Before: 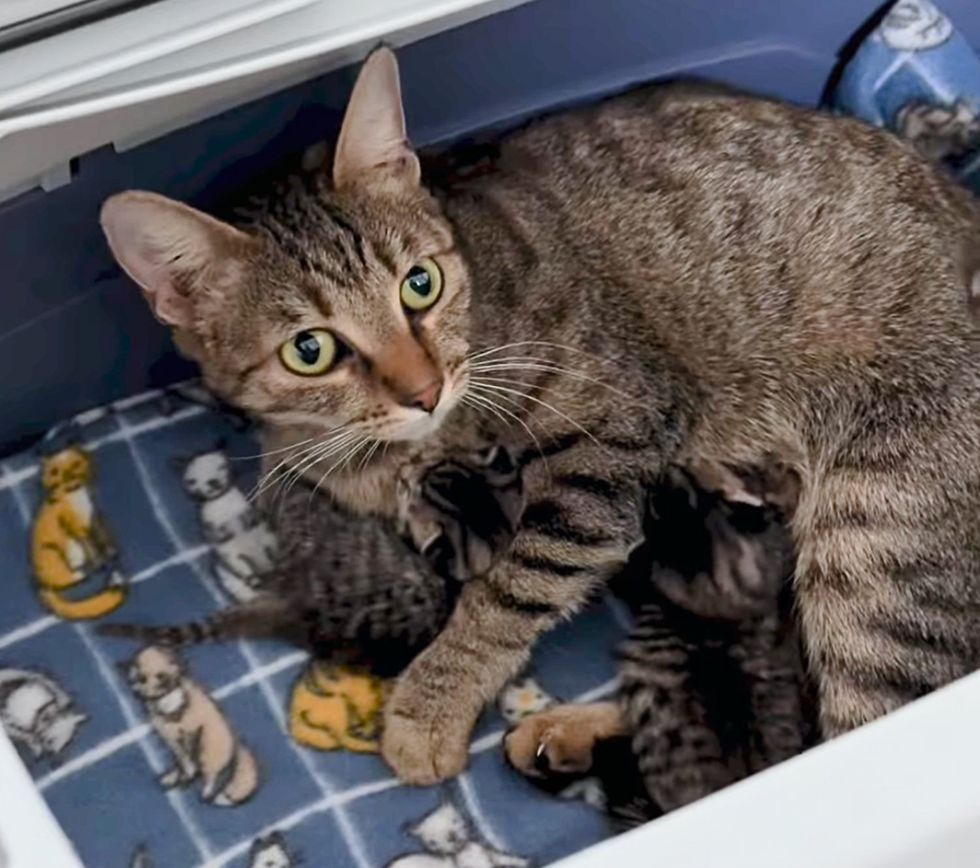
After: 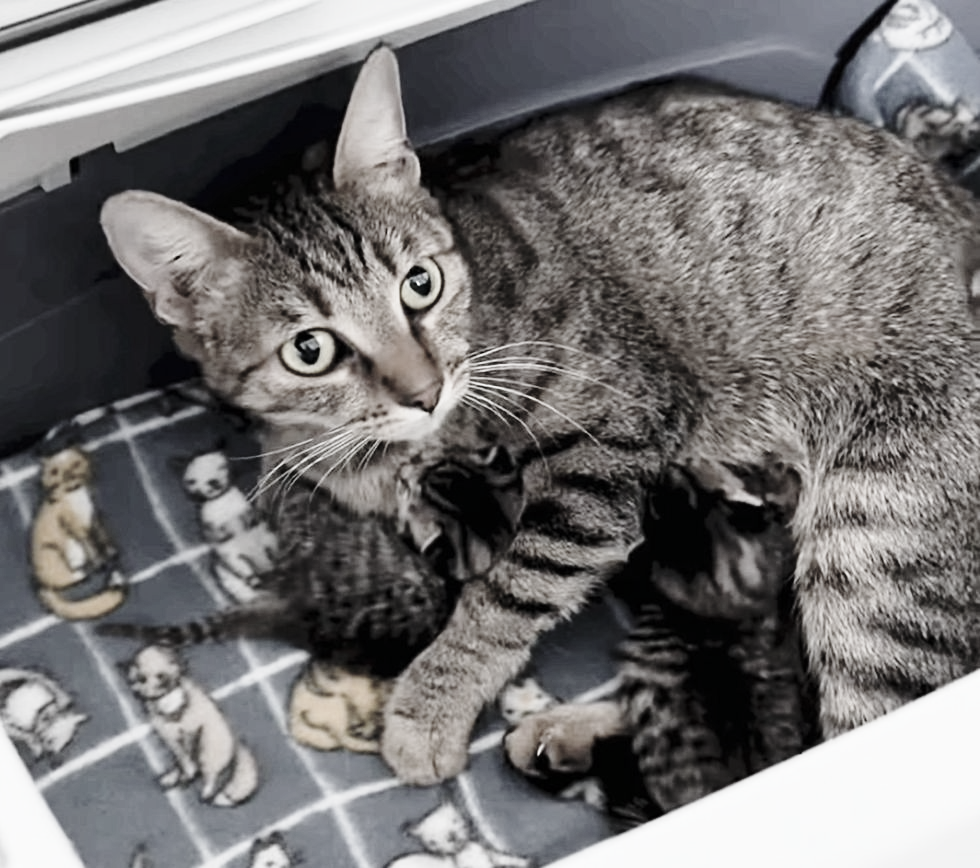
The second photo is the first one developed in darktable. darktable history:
base curve: curves: ch0 [(0, 0) (0.028, 0.03) (0.121, 0.232) (0.46, 0.748) (0.859, 0.968) (1, 1)], preserve colors none
color correction: saturation 0.2
